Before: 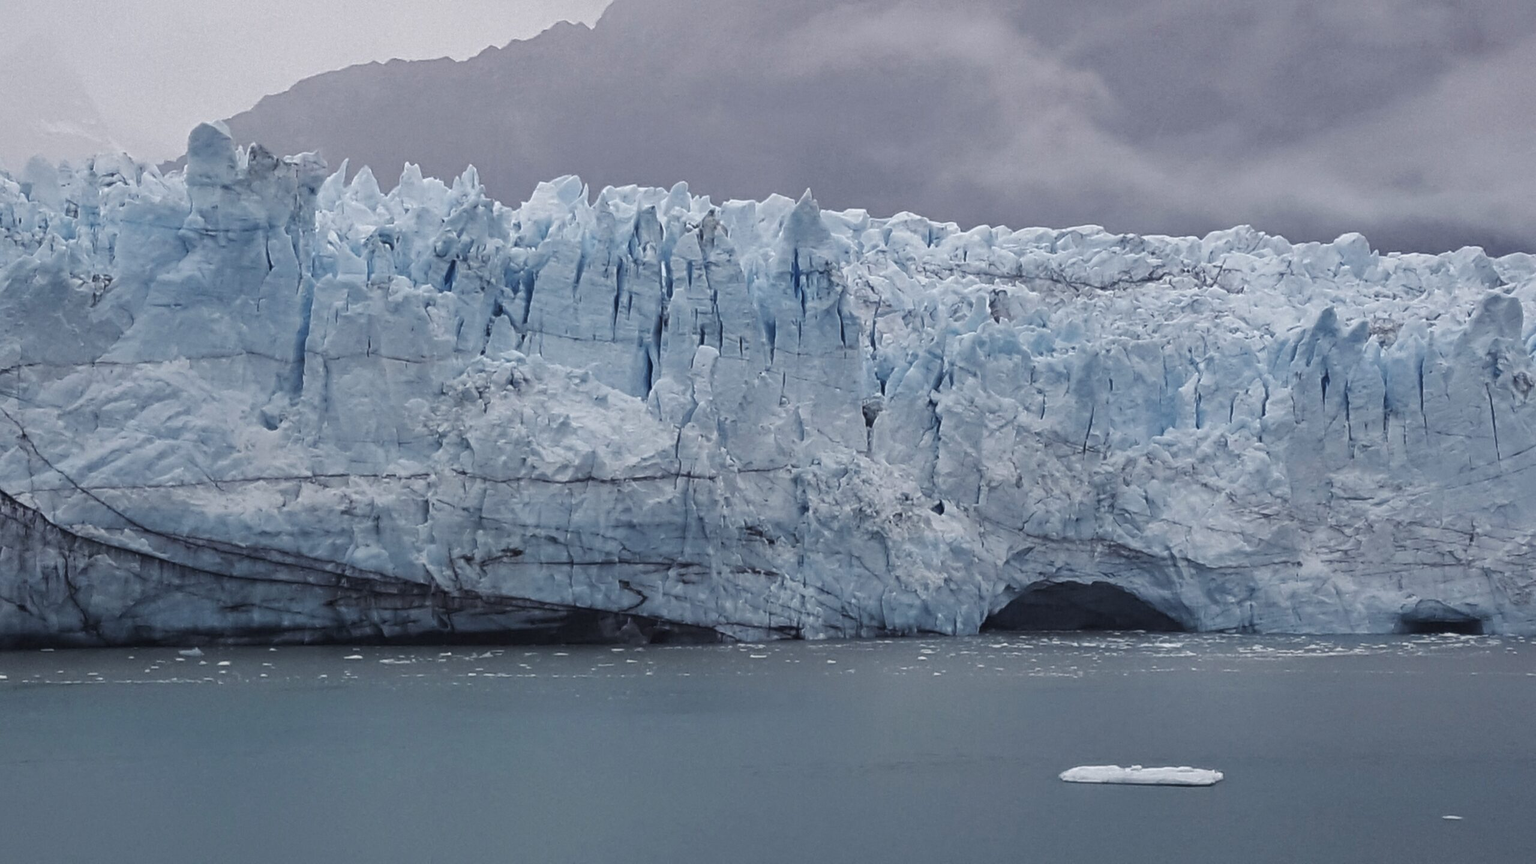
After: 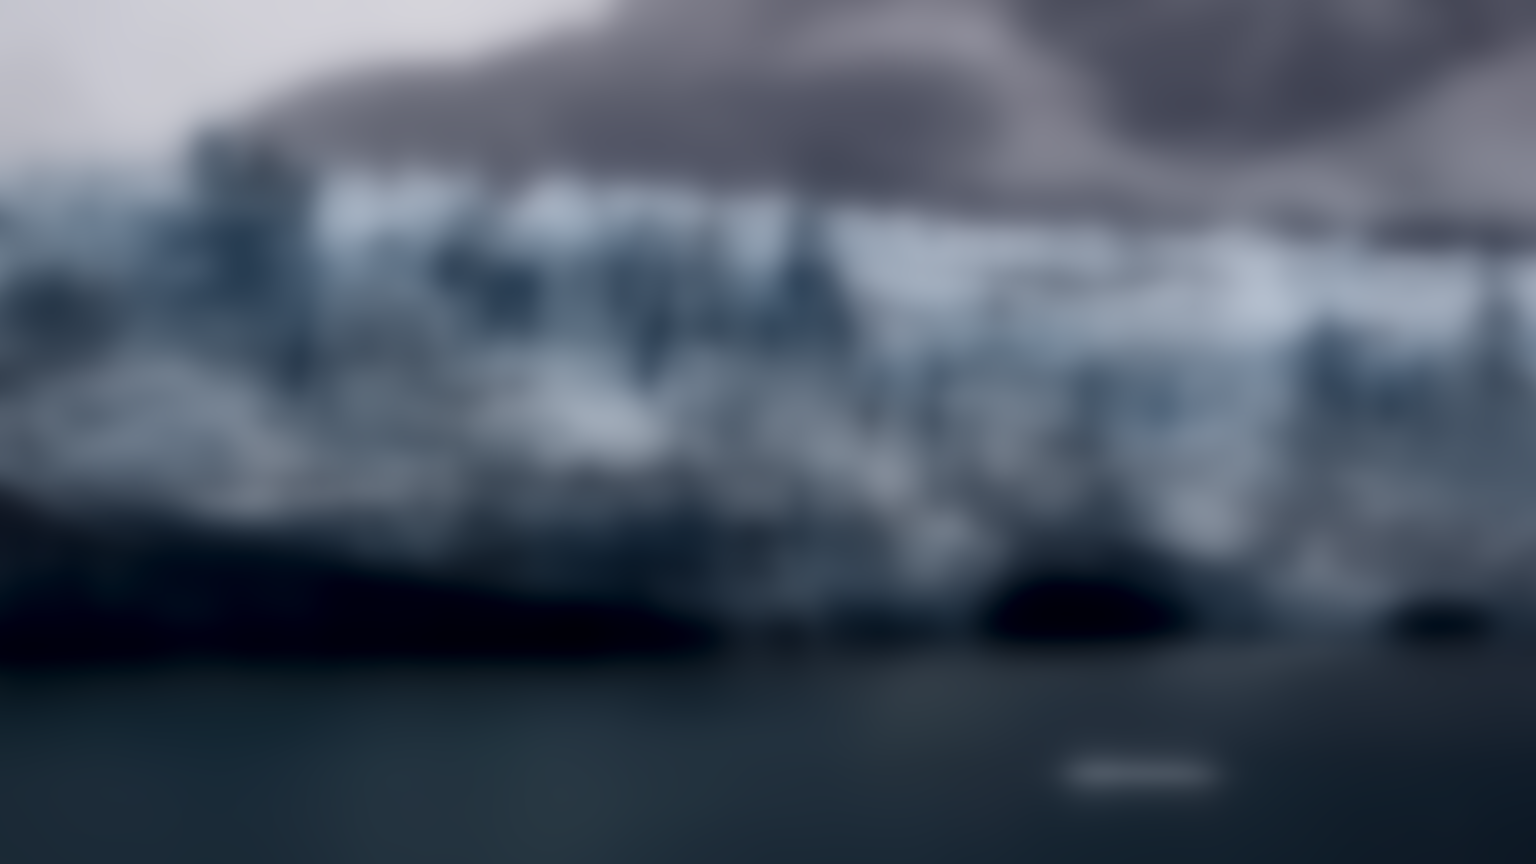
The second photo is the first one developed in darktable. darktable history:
local contrast: on, module defaults
lowpass: radius 31.92, contrast 1.72, brightness -0.98, saturation 0.94
